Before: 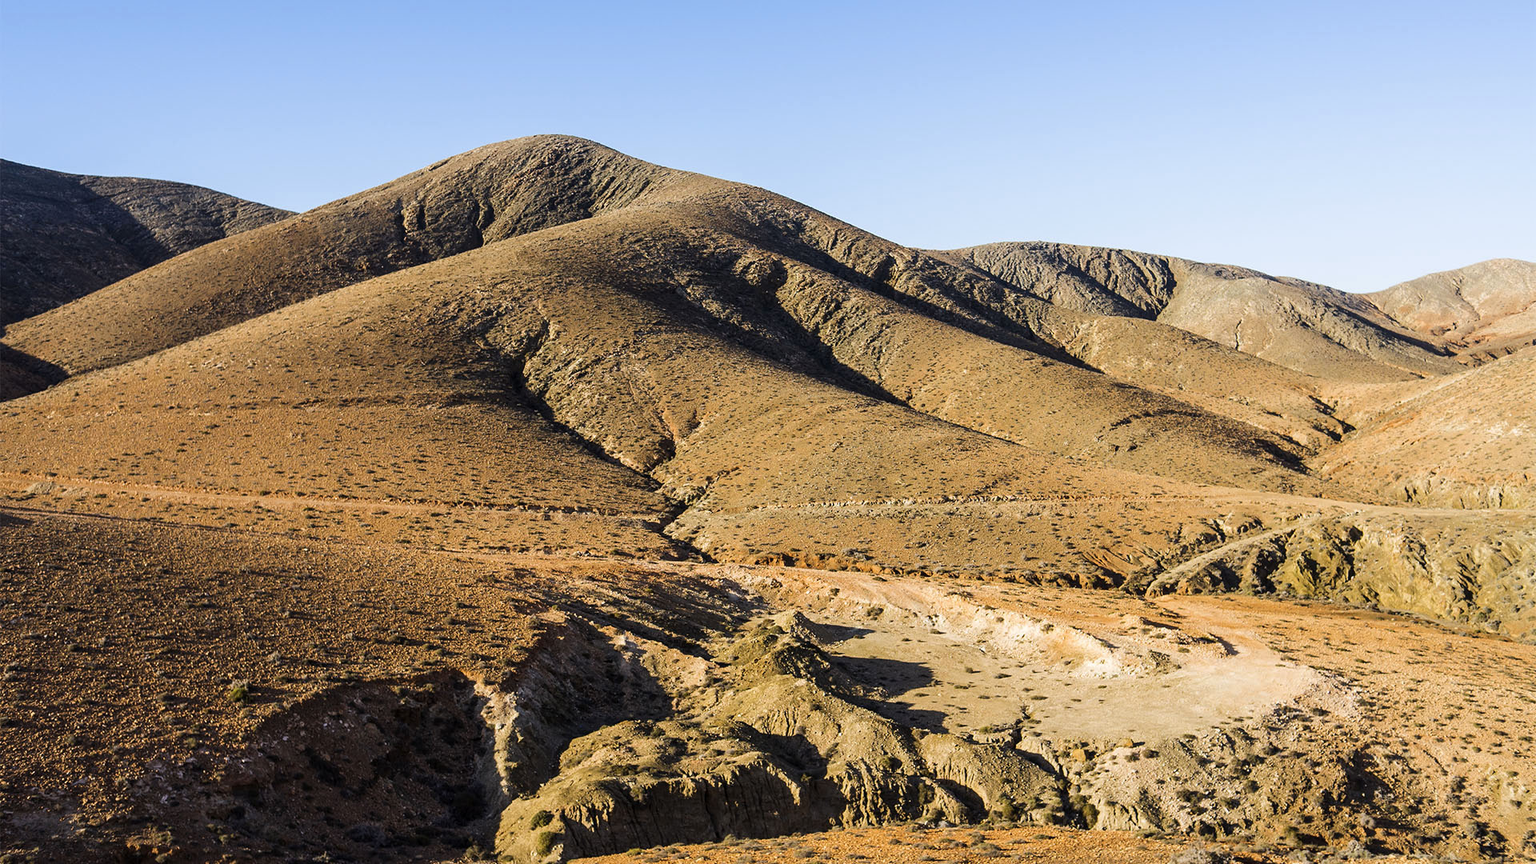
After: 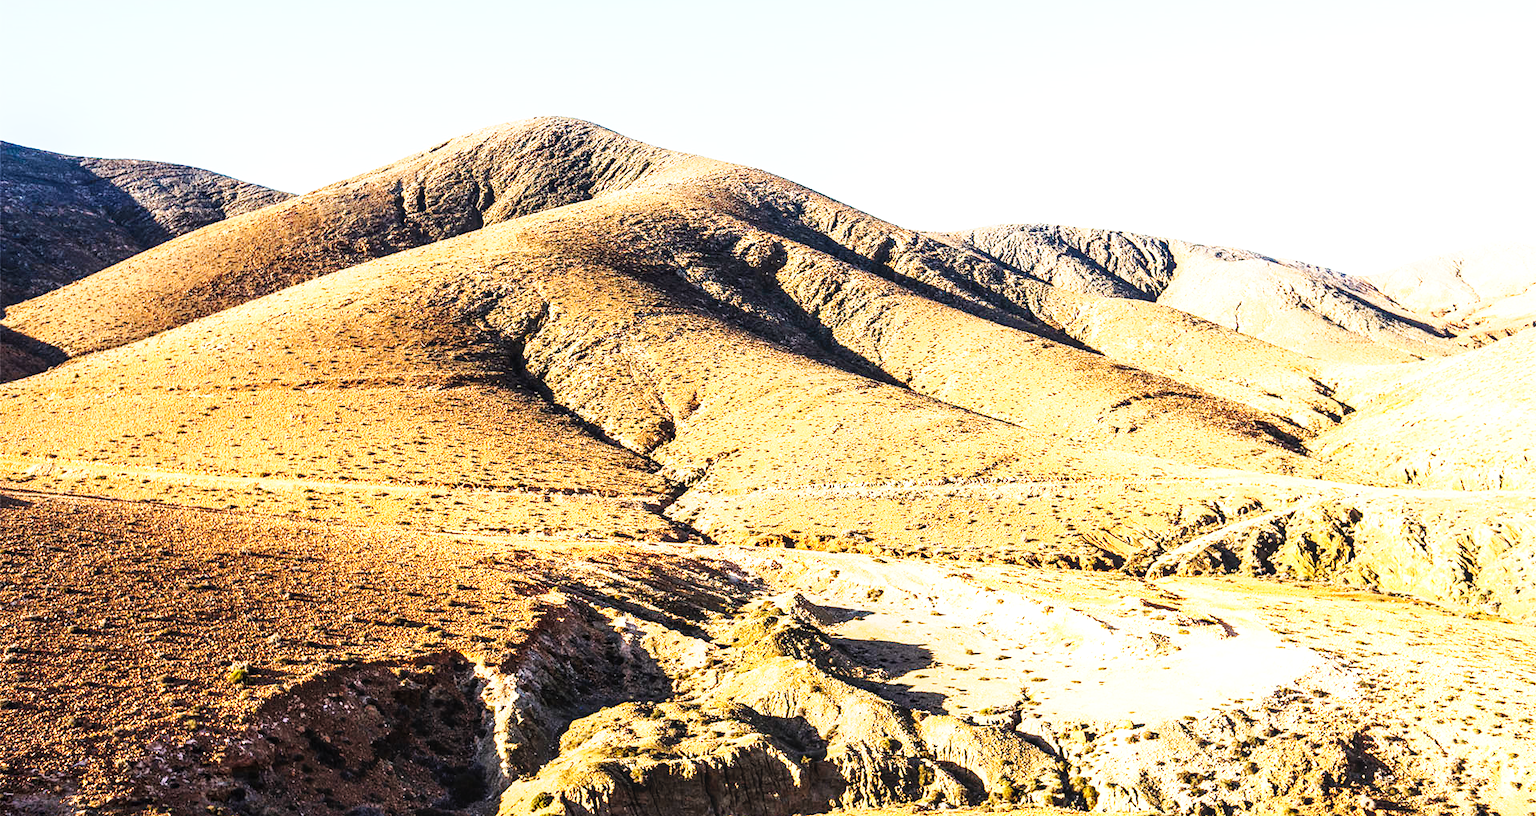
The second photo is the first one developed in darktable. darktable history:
crop and rotate: top 2.29%, bottom 3.197%
tone curve: curves: ch0 [(0, 0) (0.003, 0.003) (0.011, 0.009) (0.025, 0.022) (0.044, 0.037) (0.069, 0.051) (0.1, 0.079) (0.136, 0.114) (0.177, 0.152) (0.224, 0.212) (0.277, 0.281) (0.335, 0.358) (0.399, 0.459) (0.468, 0.573) (0.543, 0.684) (0.623, 0.779) (0.709, 0.866) (0.801, 0.949) (0.898, 0.98) (1, 1)], preserve colors none
local contrast: on, module defaults
exposure: black level correction 0, exposure 1.104 EV, compensate highlight preservation false
